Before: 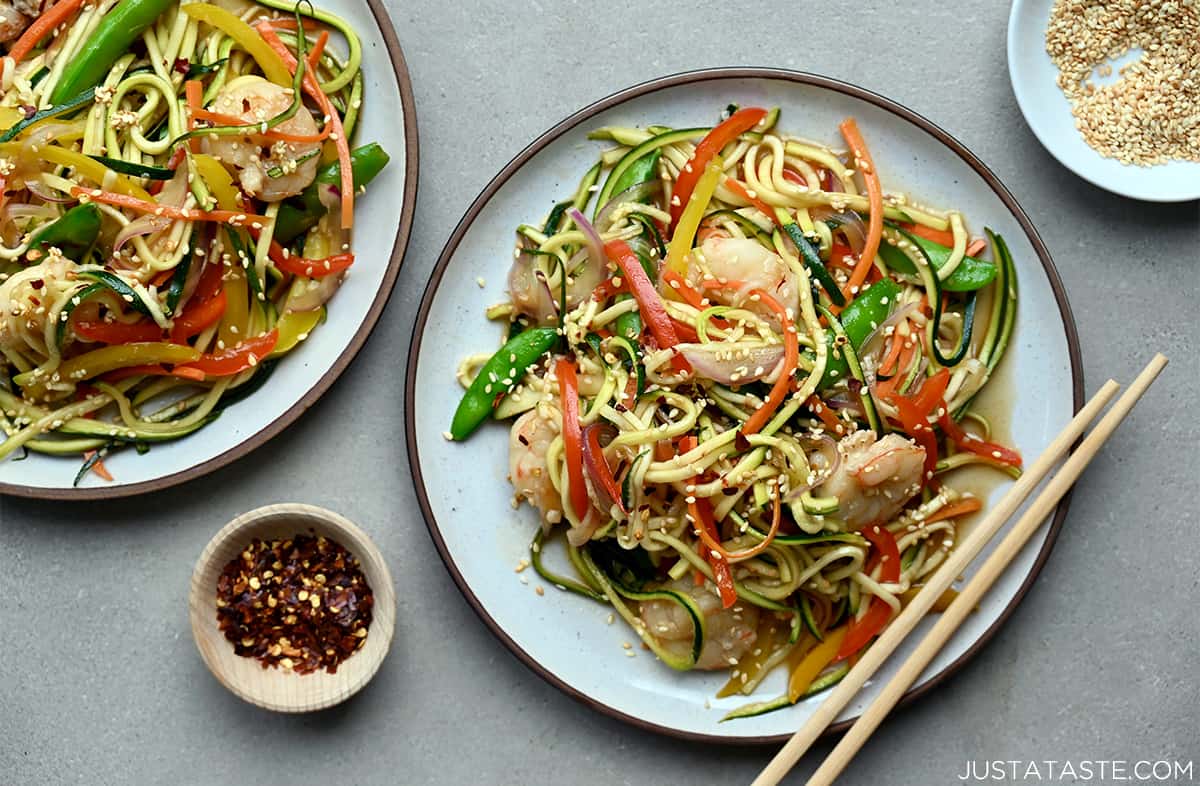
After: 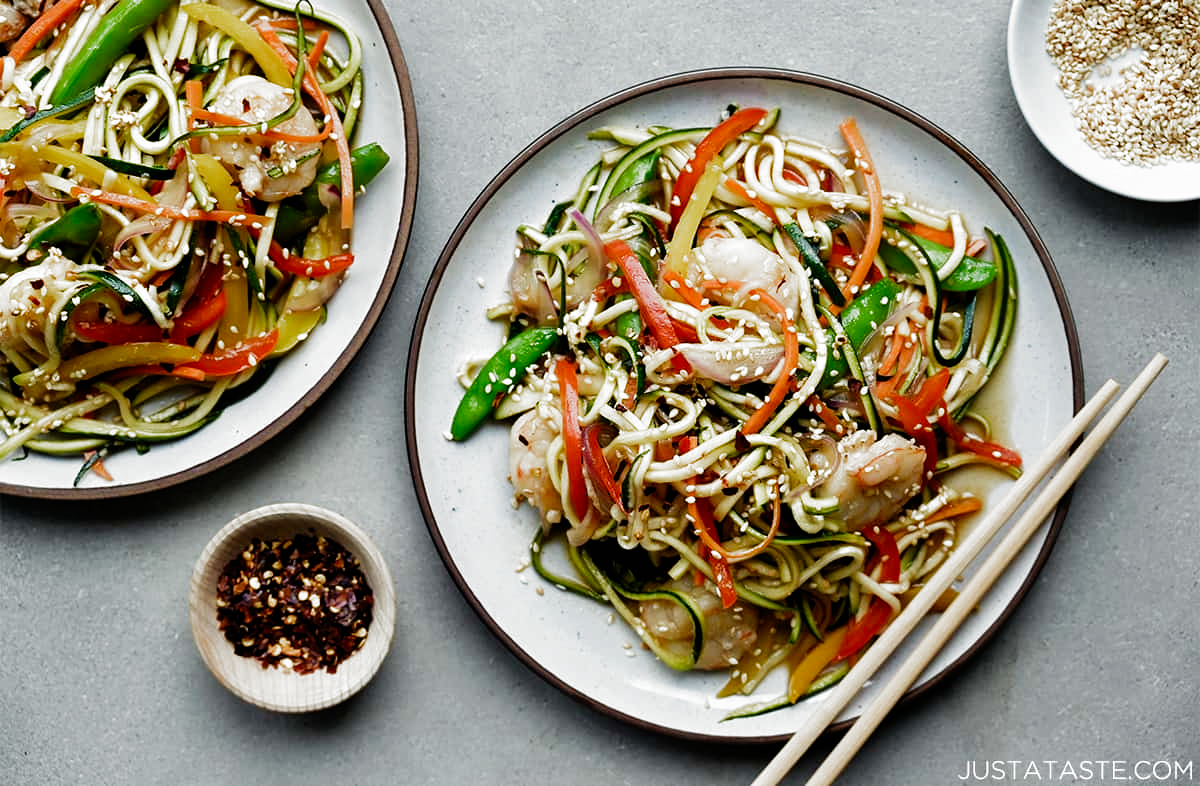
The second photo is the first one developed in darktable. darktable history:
filmic rgb: black relative exposure -8.01 EV, white relative exposure 2.35 EV, hardness 6.6, add noise in highlights 0, preserve chrominance no, color science v3 (2019), use custom middle-gray values true, contrast in highlights soft
